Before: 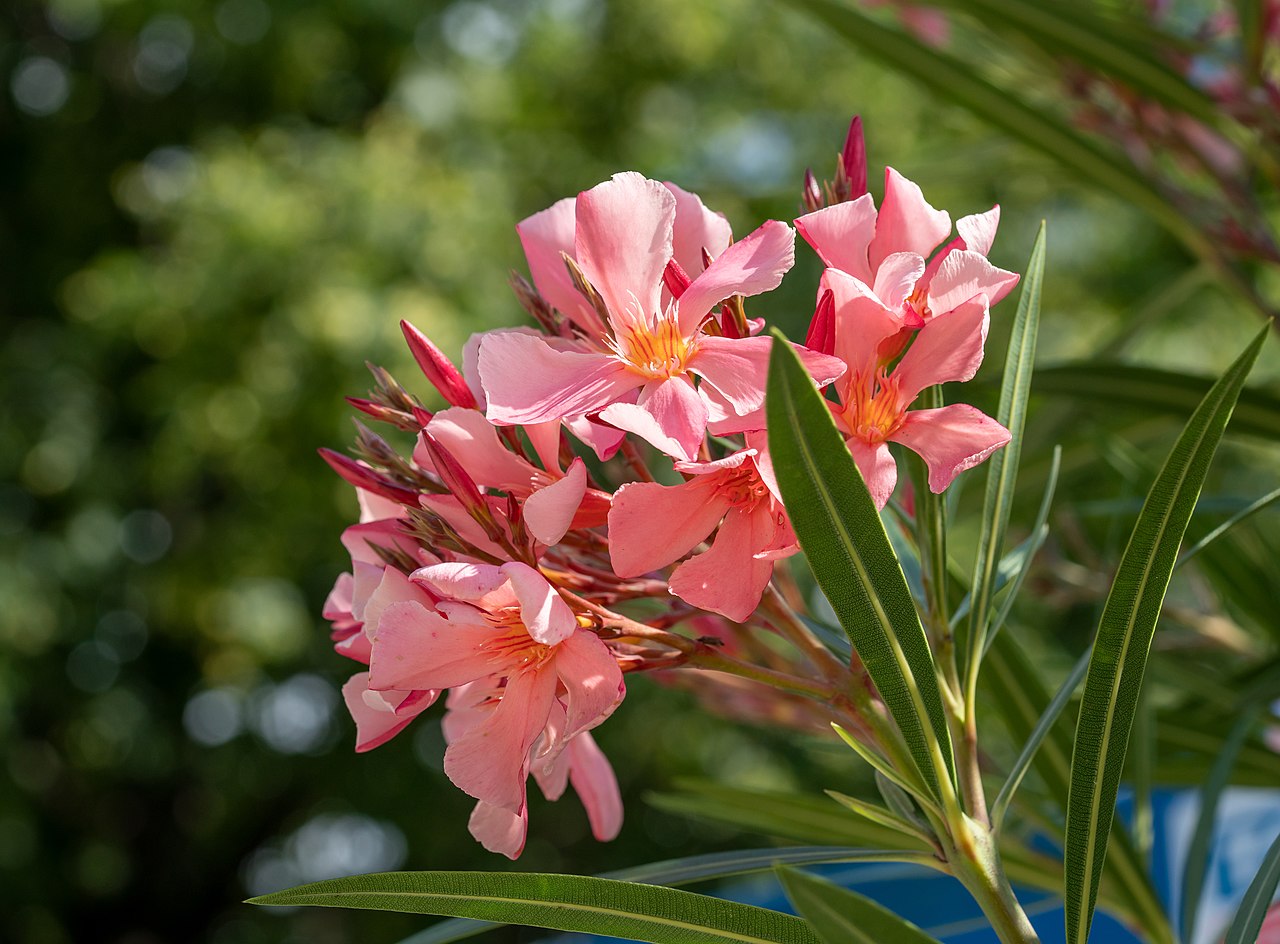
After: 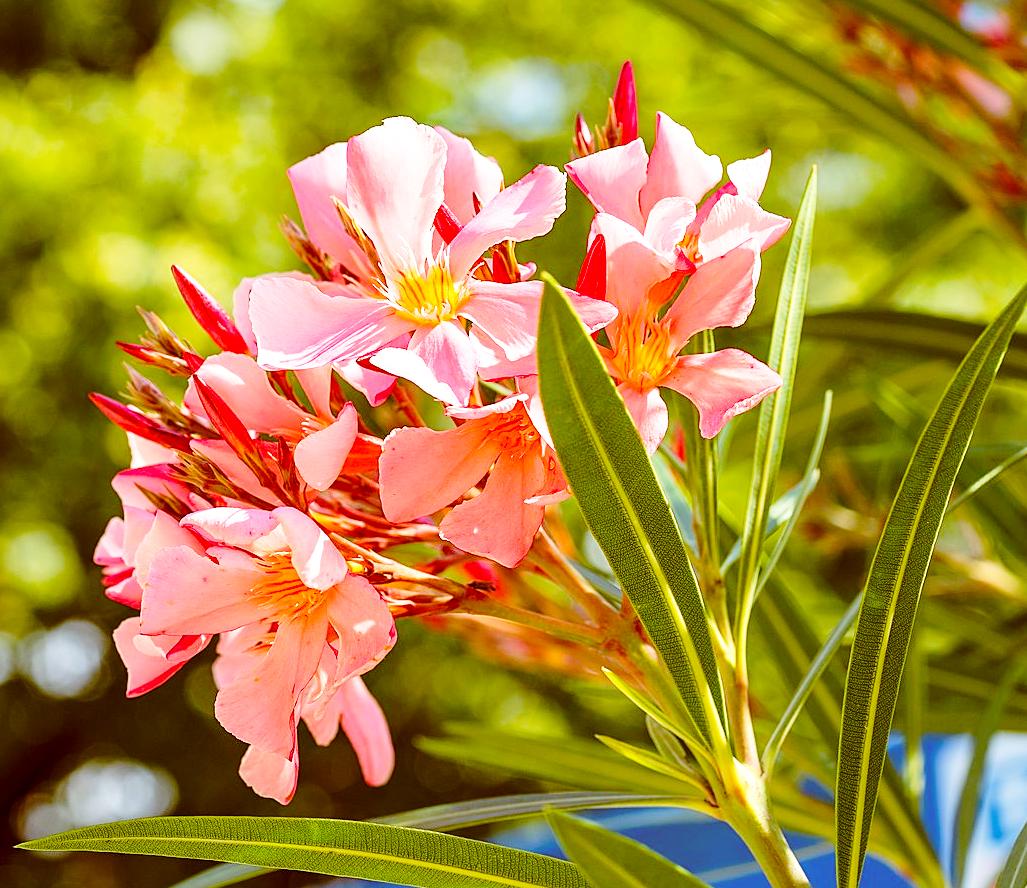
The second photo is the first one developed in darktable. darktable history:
sharpen: amount 0.209
base curve: curves: ch0 [(0, 0) (0.028, 0.03) (0.121, 0.232) (0.46, 0.748) (0.859, 0.968) (1, 1)], preserve colors none
exposure: exposure 0.402 EV, compensate highlight preservation false
color balance rgb: global offset › chroma 0.405%, global offset › hue 32.71°, perceptual saturation grading › global saturation 14.88%, perceptual brilliance grading › mid-tones 10.019%, perceptual brilliance grading › shadows 14.156%, global vibrance 20%
crop and rotate: left 17.929%, top 5.836%, right 1.835%
